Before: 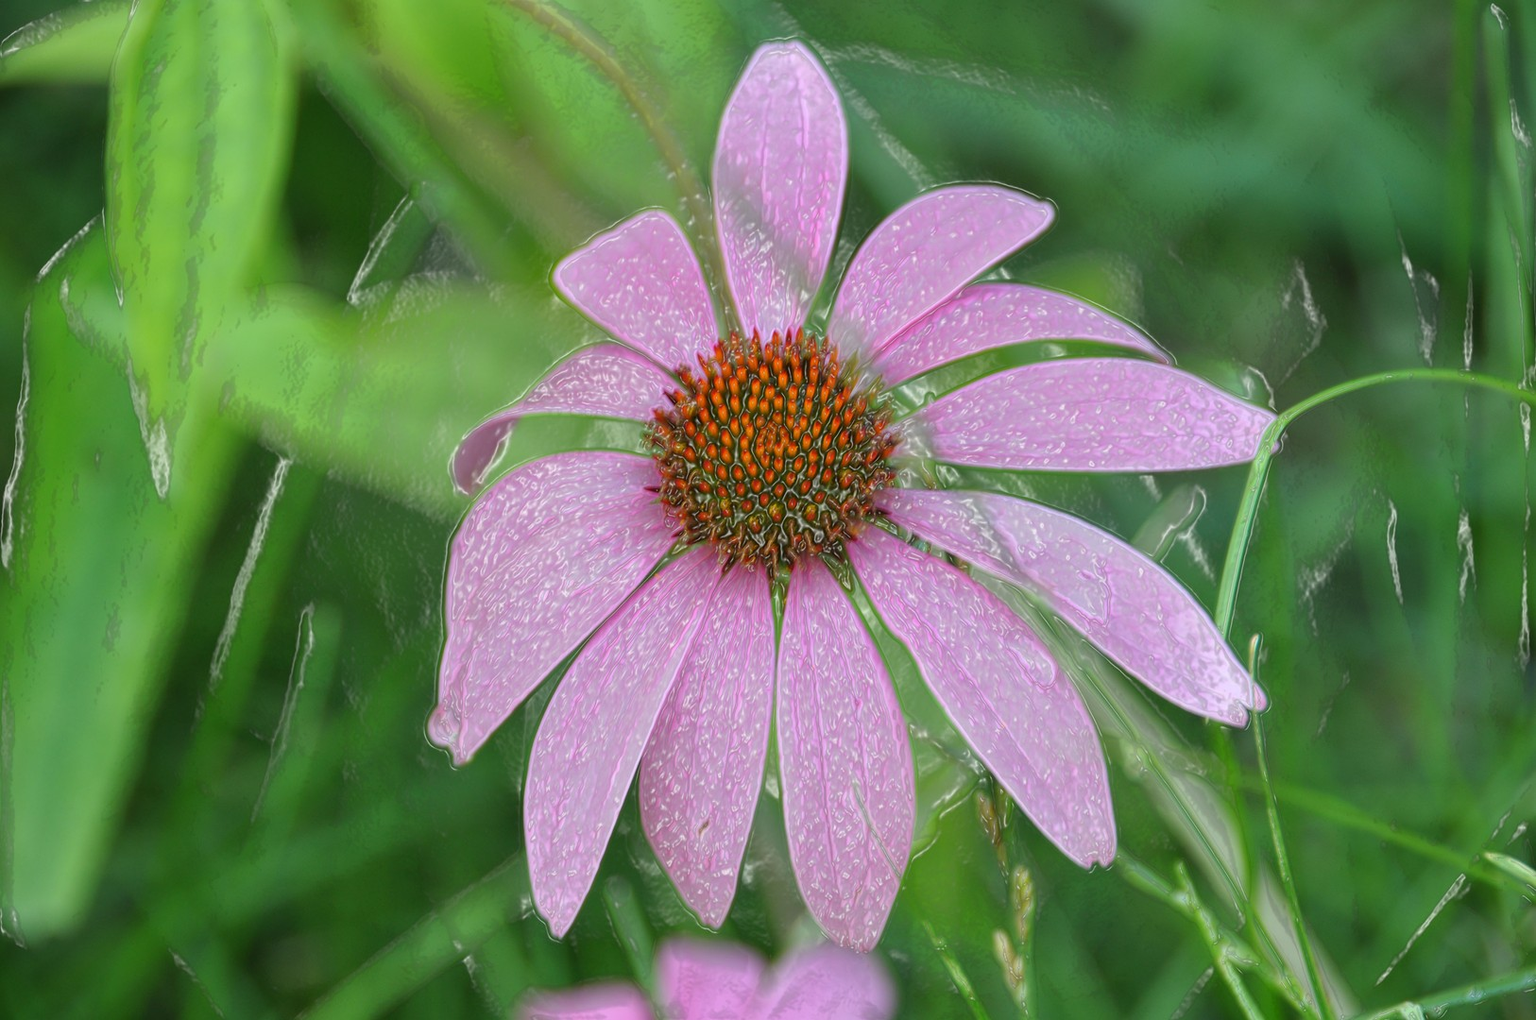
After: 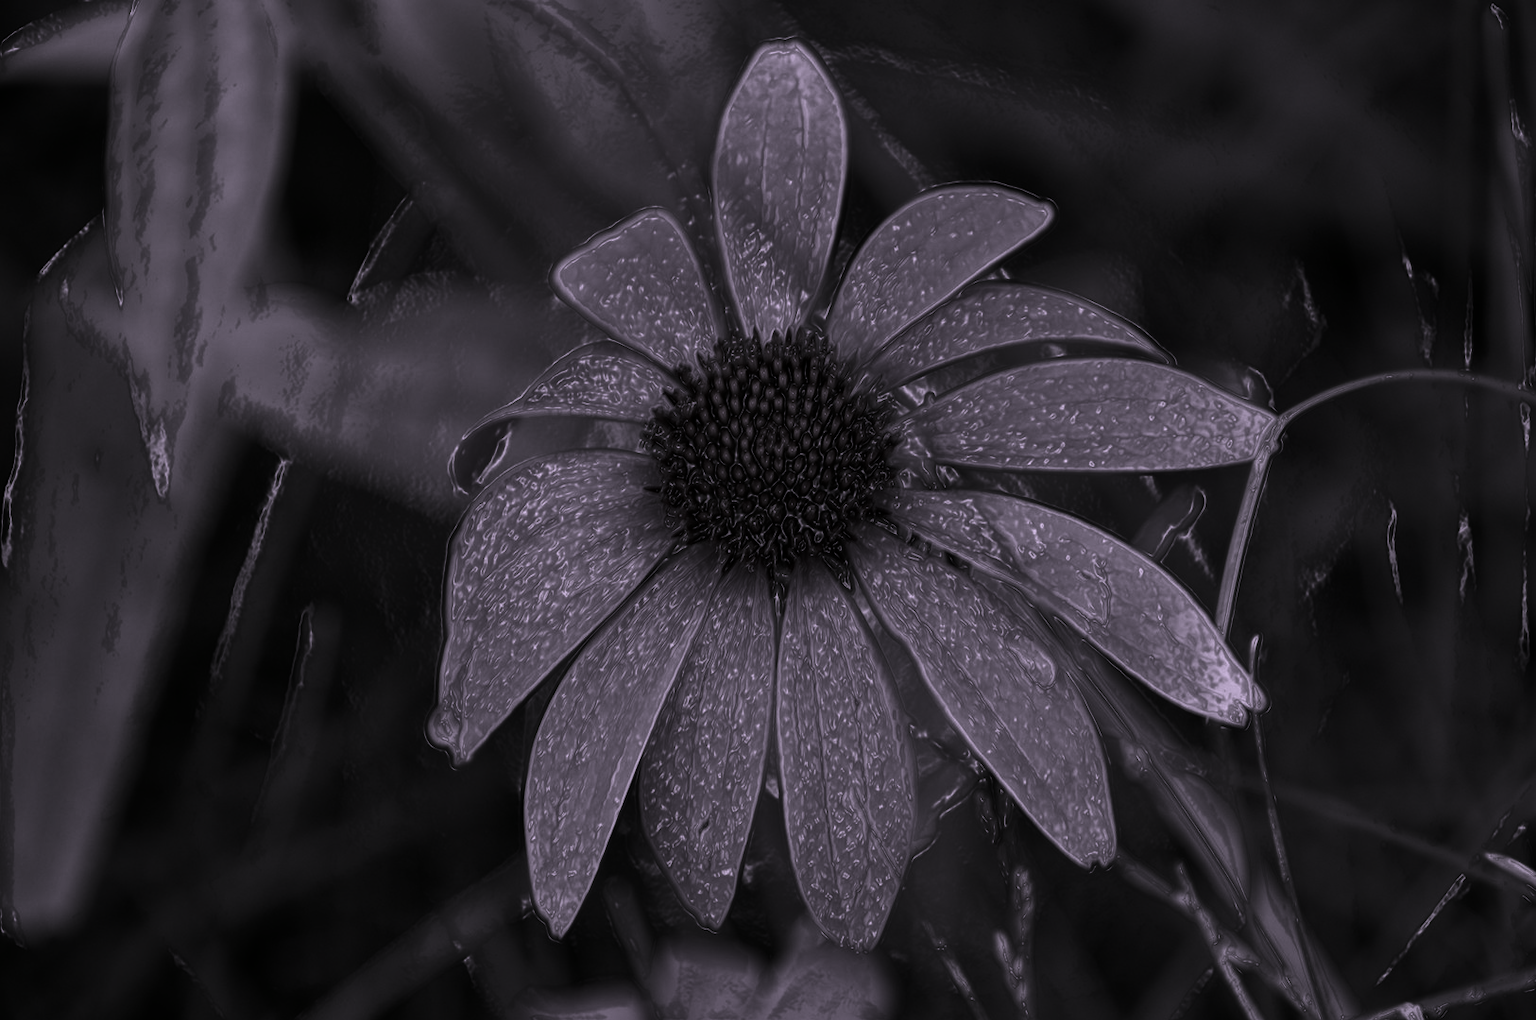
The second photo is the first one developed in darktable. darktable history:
color correction: highlights a* 16.02, highlights b* -20.32
contrast brightness saturation: contrast 0.02, brightness -0.992, saturation -0.985
